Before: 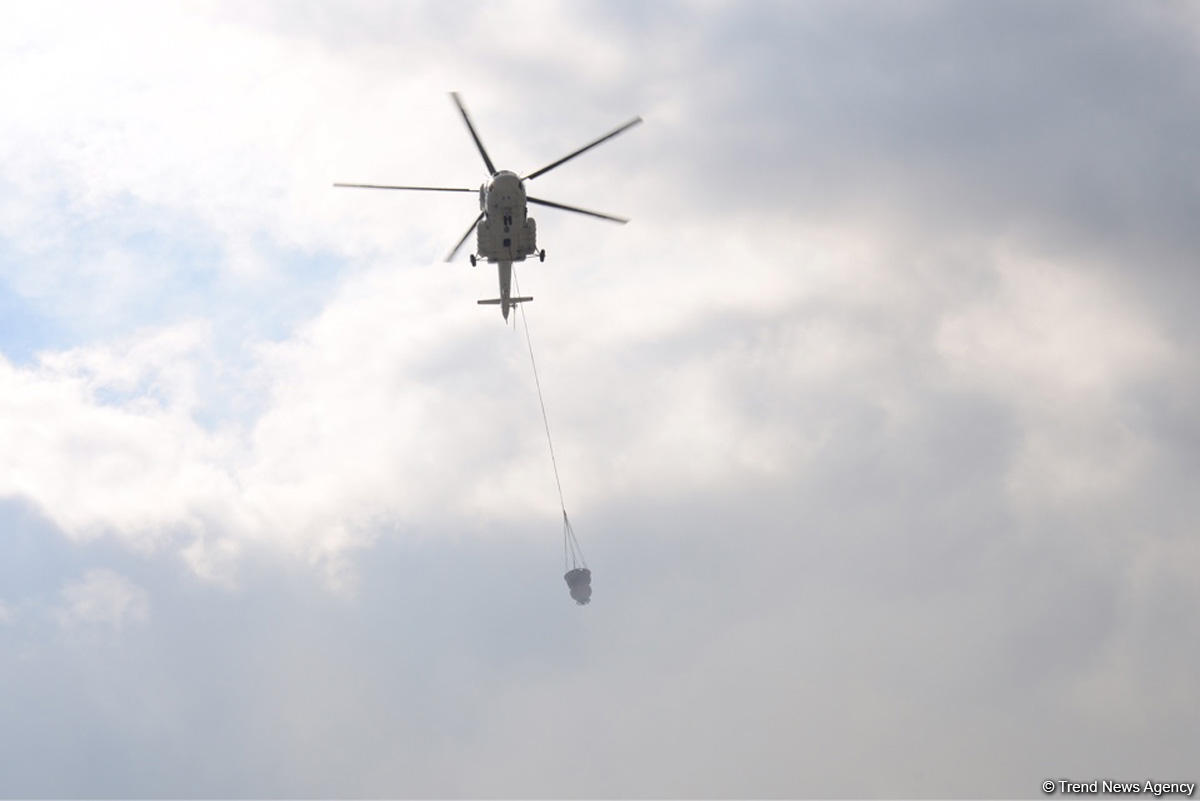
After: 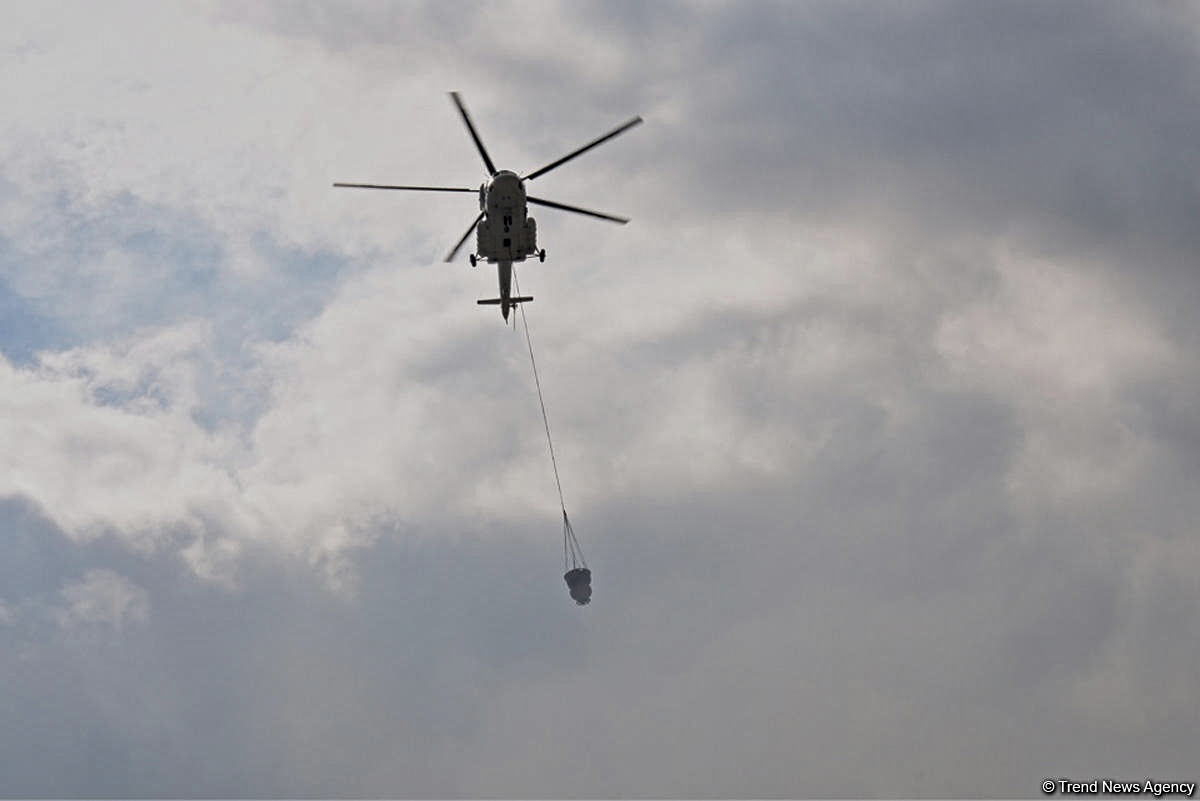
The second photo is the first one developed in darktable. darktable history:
shadows and highlights: radius 337.17, shadows 29.01, soften with gaussian
exposure: black level correction 0.009, exposure -0.637 EV, compensate highlight preservation false
contrast equalizer: octaves 7, y [[0.5, 0.542, 0.583, 0.625, 0.667, 0.708], [0.5 ×6], [0.5 ×6], [0 ×6], [0 ×6]]
